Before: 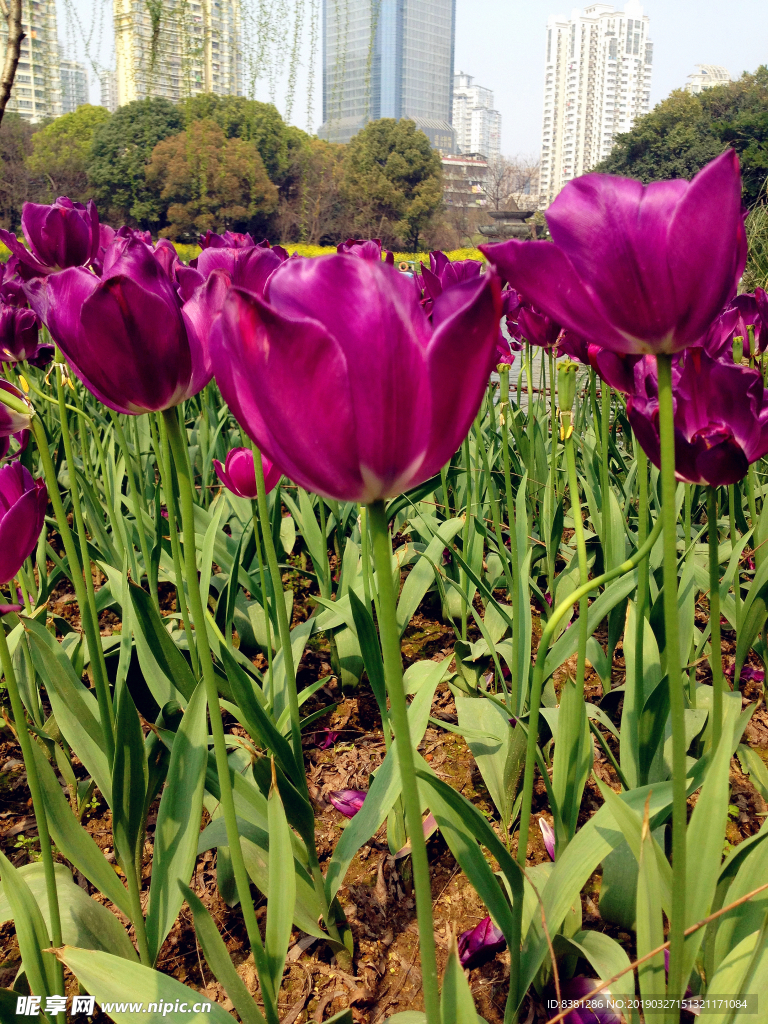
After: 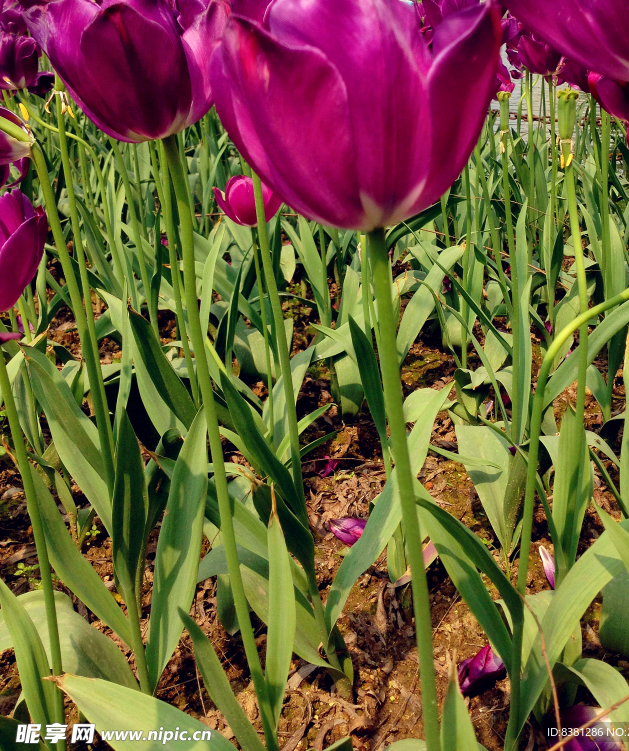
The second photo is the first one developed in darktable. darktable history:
local contrast: mode bilateral grid, contrast 11, coarseness 25, detail 115%, midtone range 0.2
crop: top 26.59%, right 17.982%
